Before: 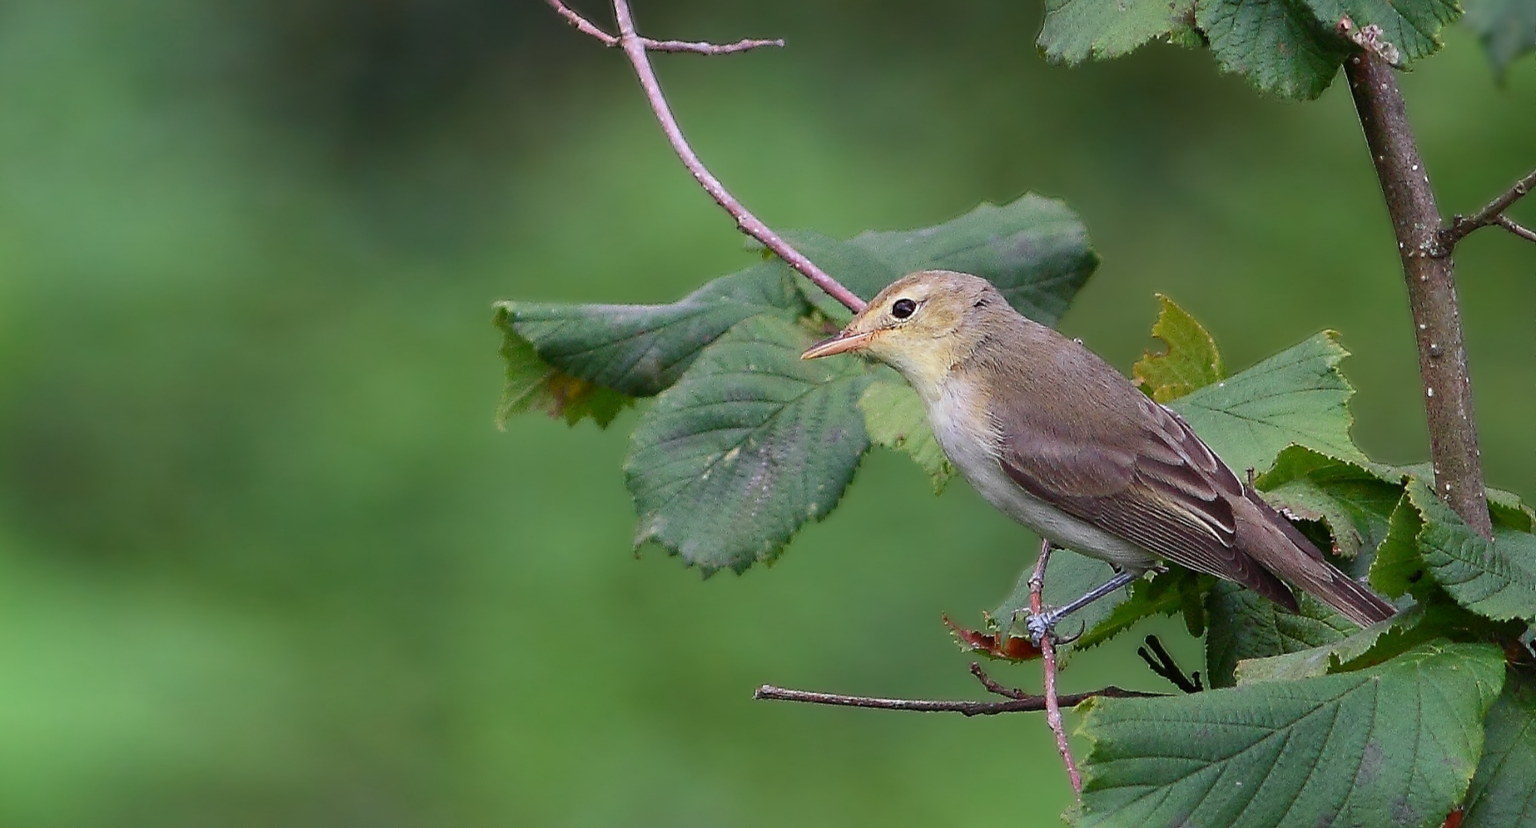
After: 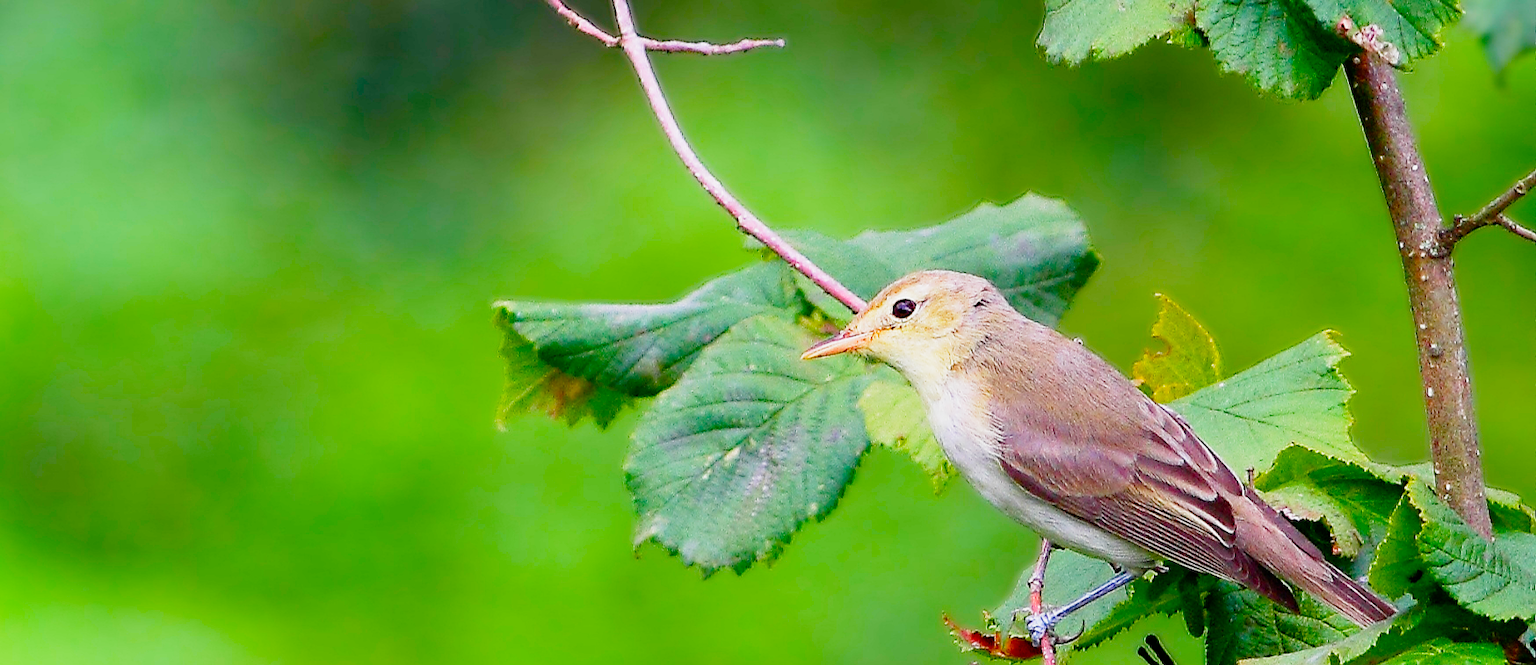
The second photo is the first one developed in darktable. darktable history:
crop: bottom 19.569%
filmic rgb: black relative exposure -7.75 EV, white relative exposure 4.46 EV, threshold -0.286 EV, transition 3.19 EV, structure ↔ texture 99.99%, target black luminance 0%, hardness 3.76, latitude 50.52%, contrast 1.073, highlights saturation mix 8.78%, shadows ↔ highlights balance -0.282%, preserve chrominance no, color science v5 (2021), iterations of high-quality reconstruction 0, contrast in shadows safe, contrast in highlights safe, enable highlight reconstruction true
exposure: black level correction 0, exposure 1.2 EV, compensate exposure bias true, compensate highlight preservation false
color balance rgb: shadows lift › chroma 1.041%, shadows lift › hue 216.08°, linear chroma grading › global chroma 14.702%, perceptual saturation grading › global saturation 31.15%
